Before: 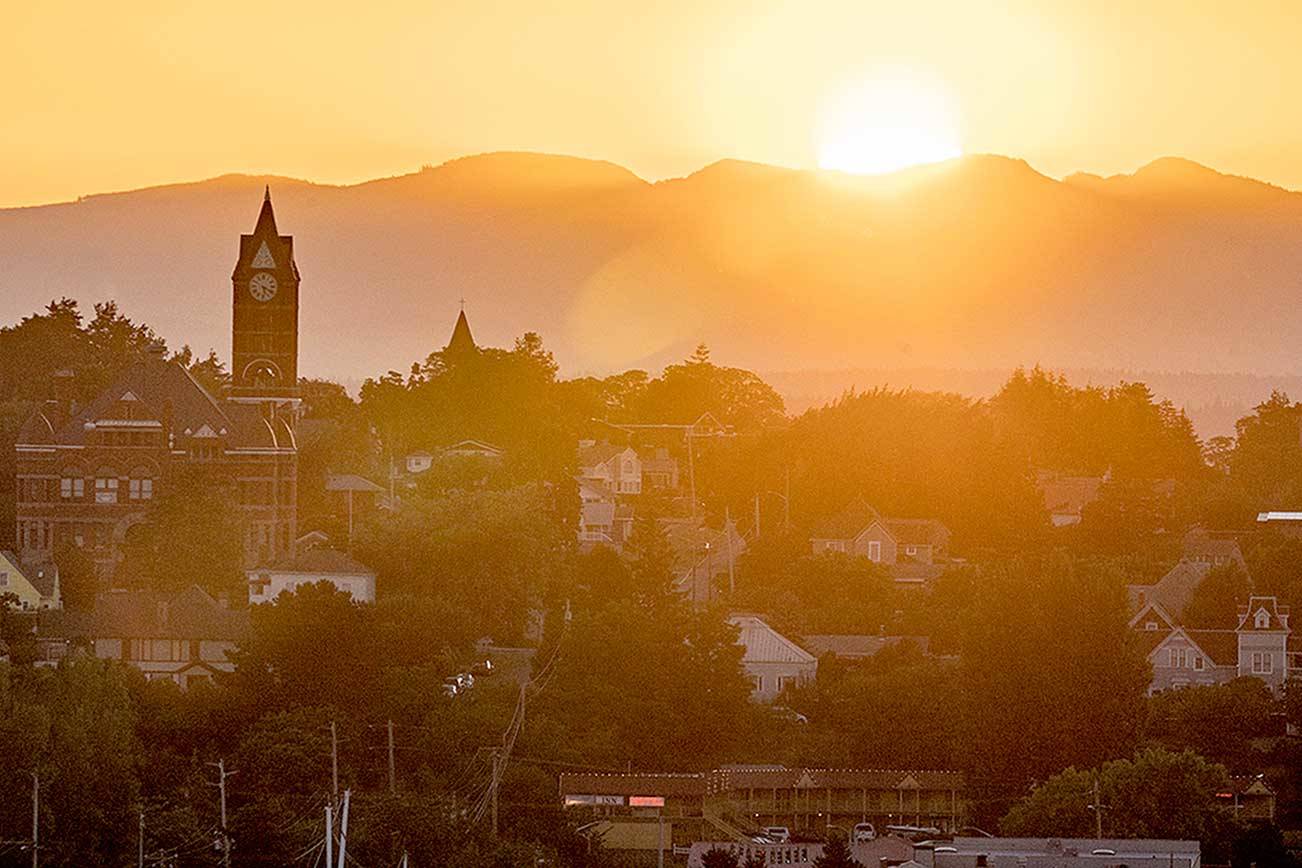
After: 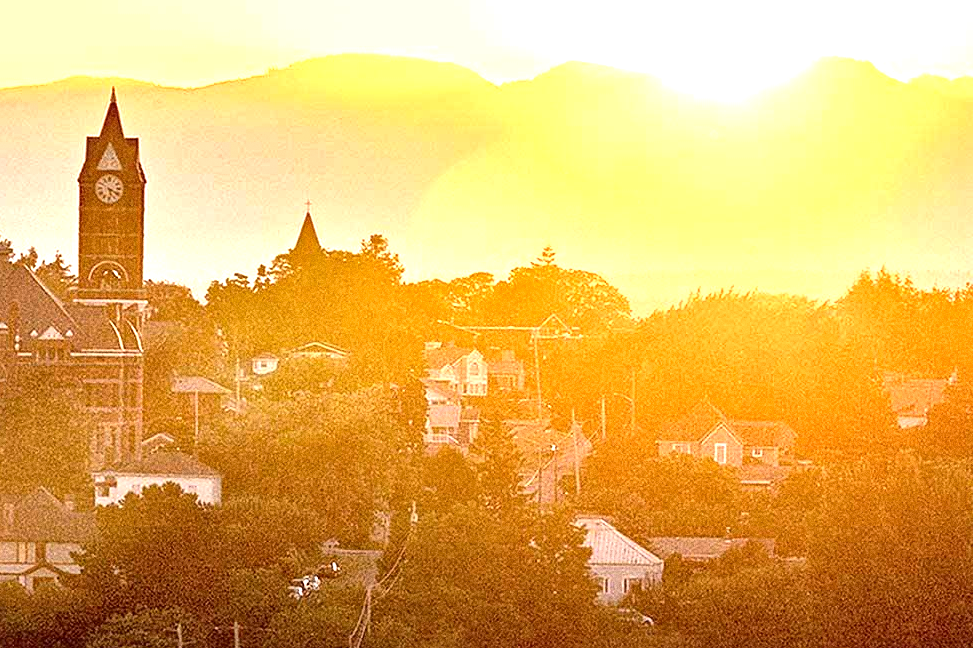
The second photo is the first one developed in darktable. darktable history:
grain: coarseness 8.68 ISO, strength 31.94%
exposure: black level correction 0, exposure 1.388 EV, compensate exposure bias true, compensate highlight preservation false
crop and rotate: left 11.831%, top 11.346%, right 13.429%, bottom 13.899%
local contrast: mode bilateral grid, contrast 20, coarseness 19, detail 163%, midtone range 0.2
